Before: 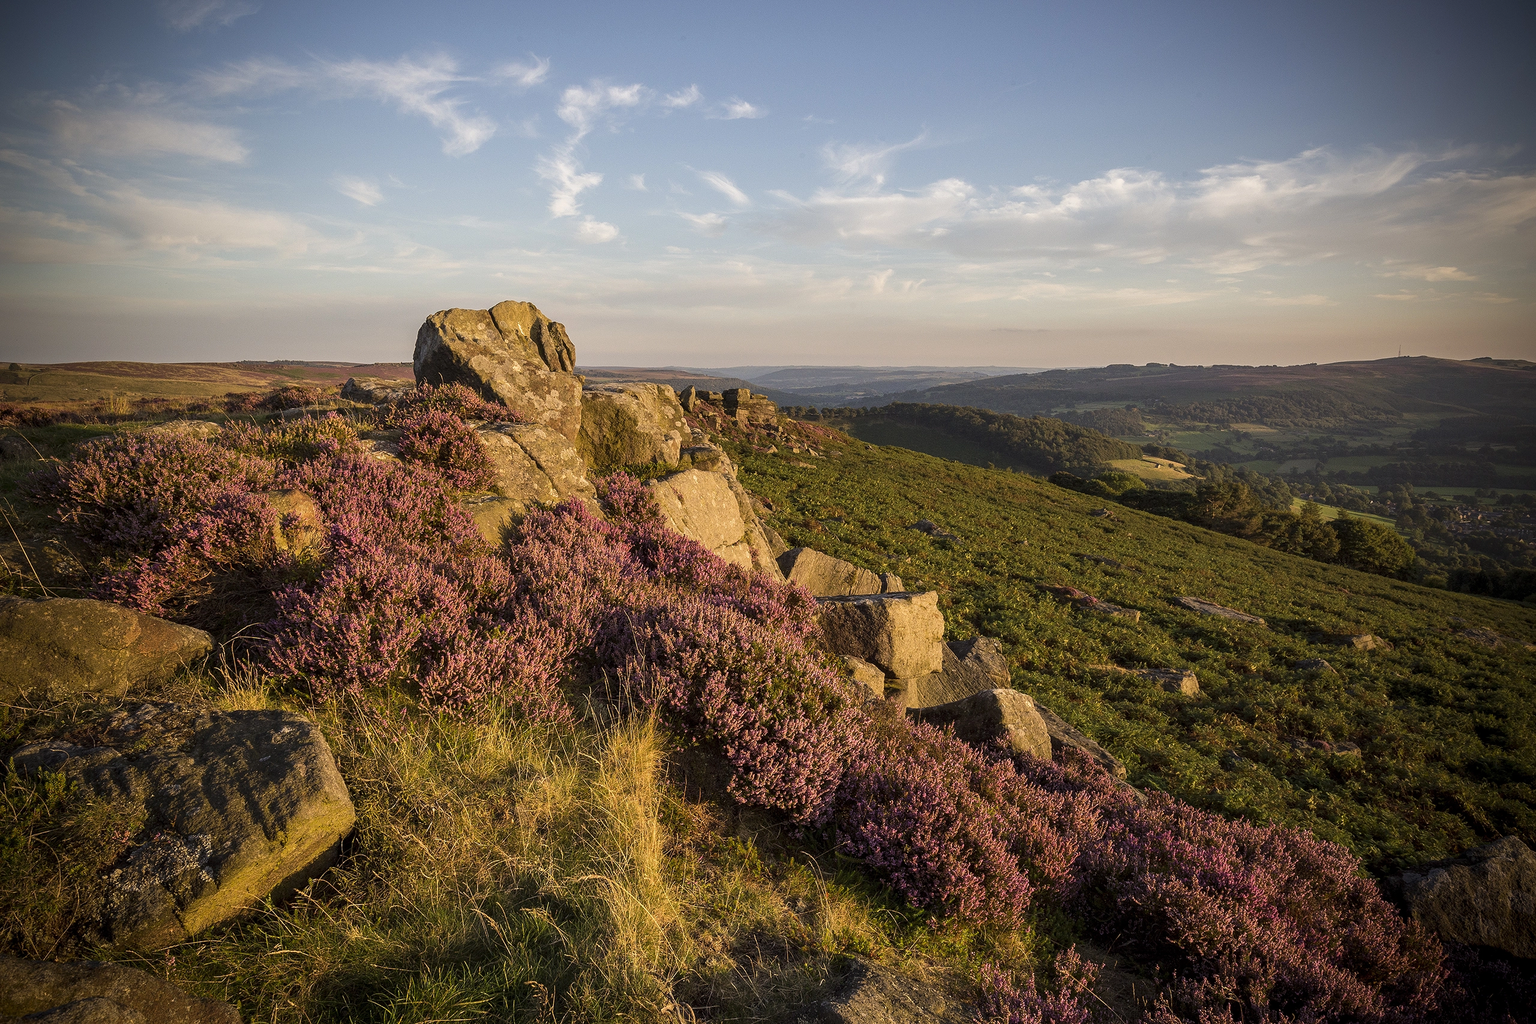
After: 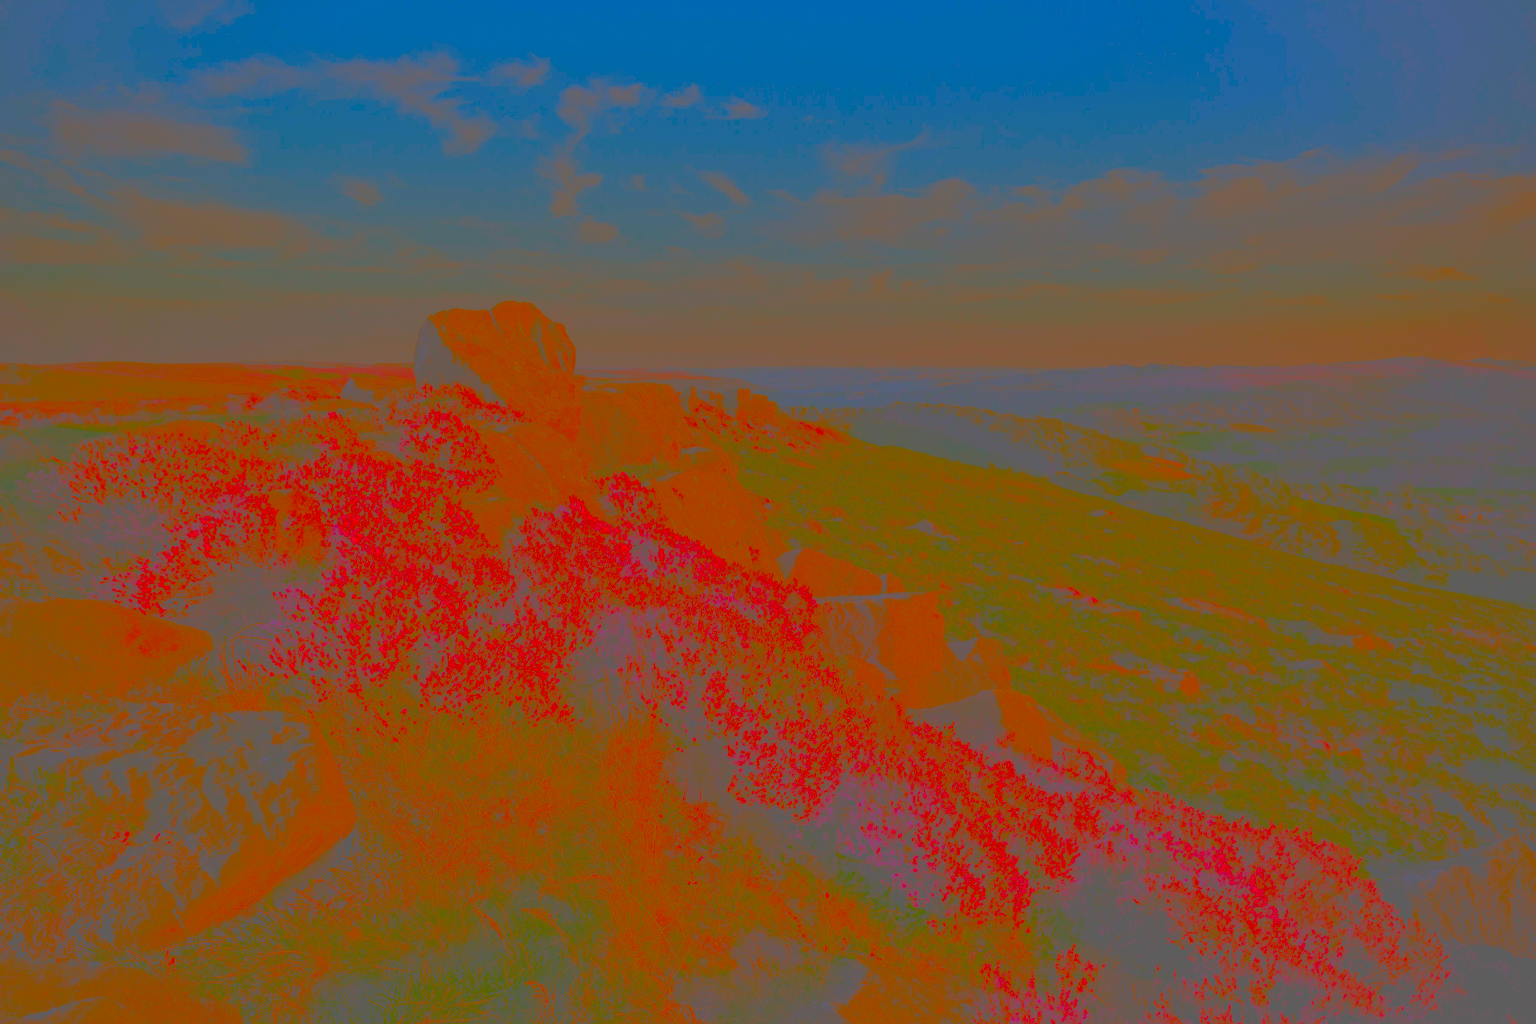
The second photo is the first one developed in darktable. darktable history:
contrast brightness saturation: contrast -0.972, brightness -0.18, saturation 0.743
exposure: black level correction 0, exposure 0.891 EV, compensate highlight preservation false
shadows and highlights: low approximation 0.01, soften with gaussian
local contrast: on, module defaults
